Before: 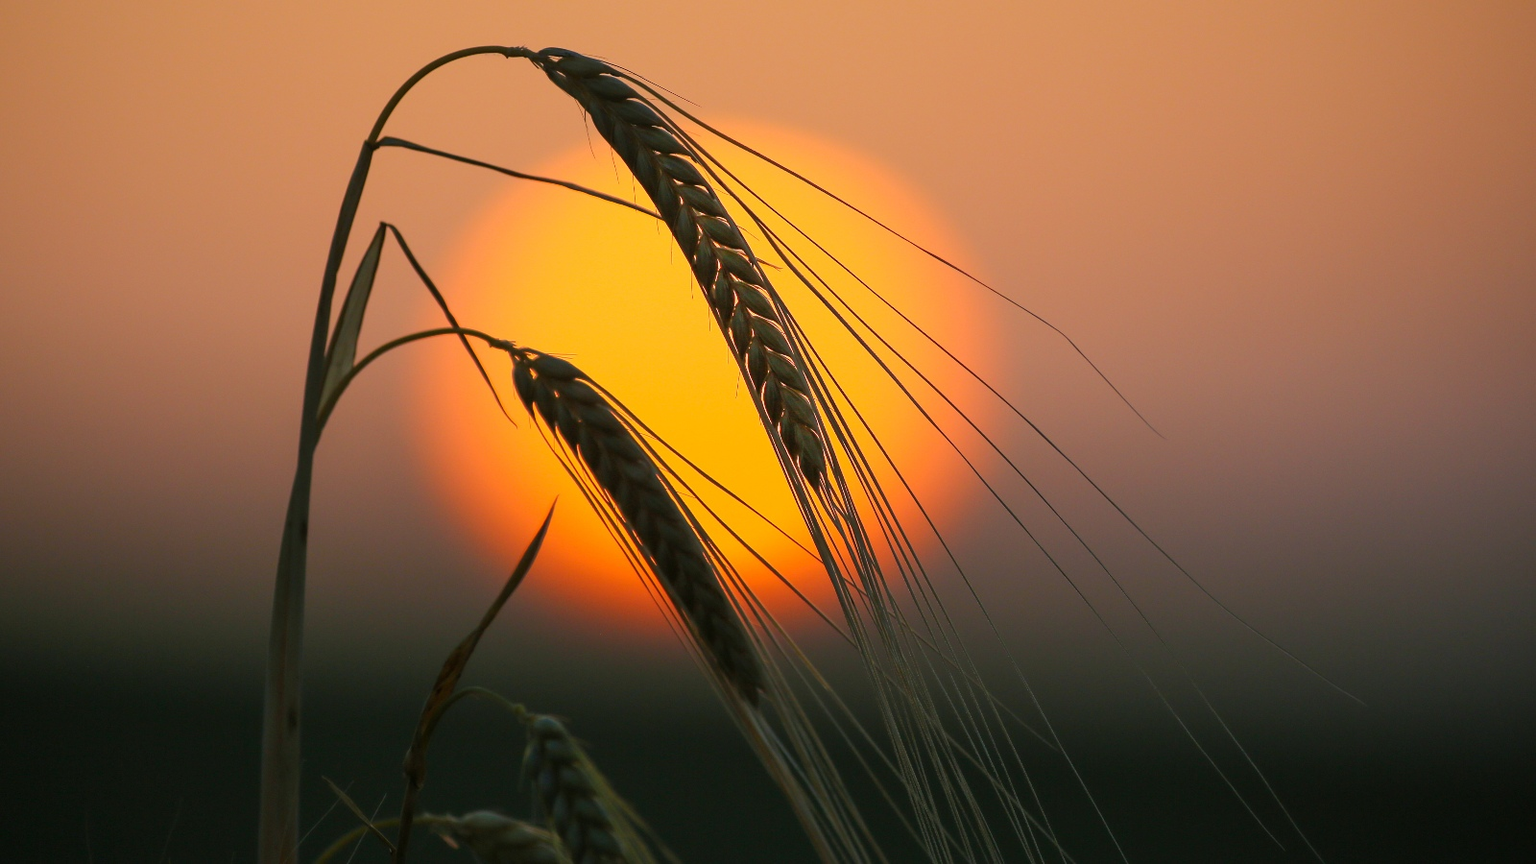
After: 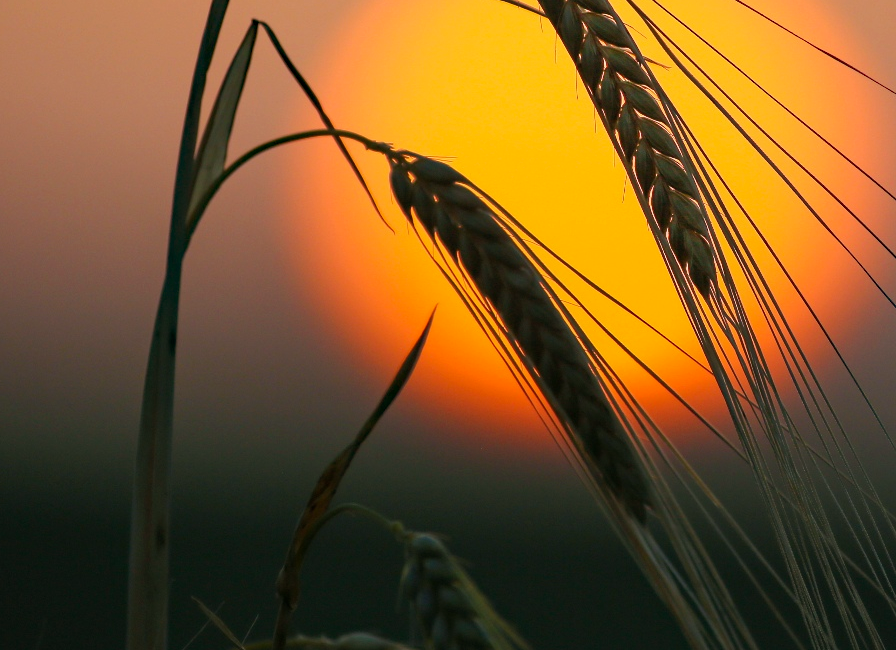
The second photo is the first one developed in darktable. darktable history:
haze removal: adaptive false
crop: left 9.006%, top 23.562%, right 34.986%, bottom 4.166%
